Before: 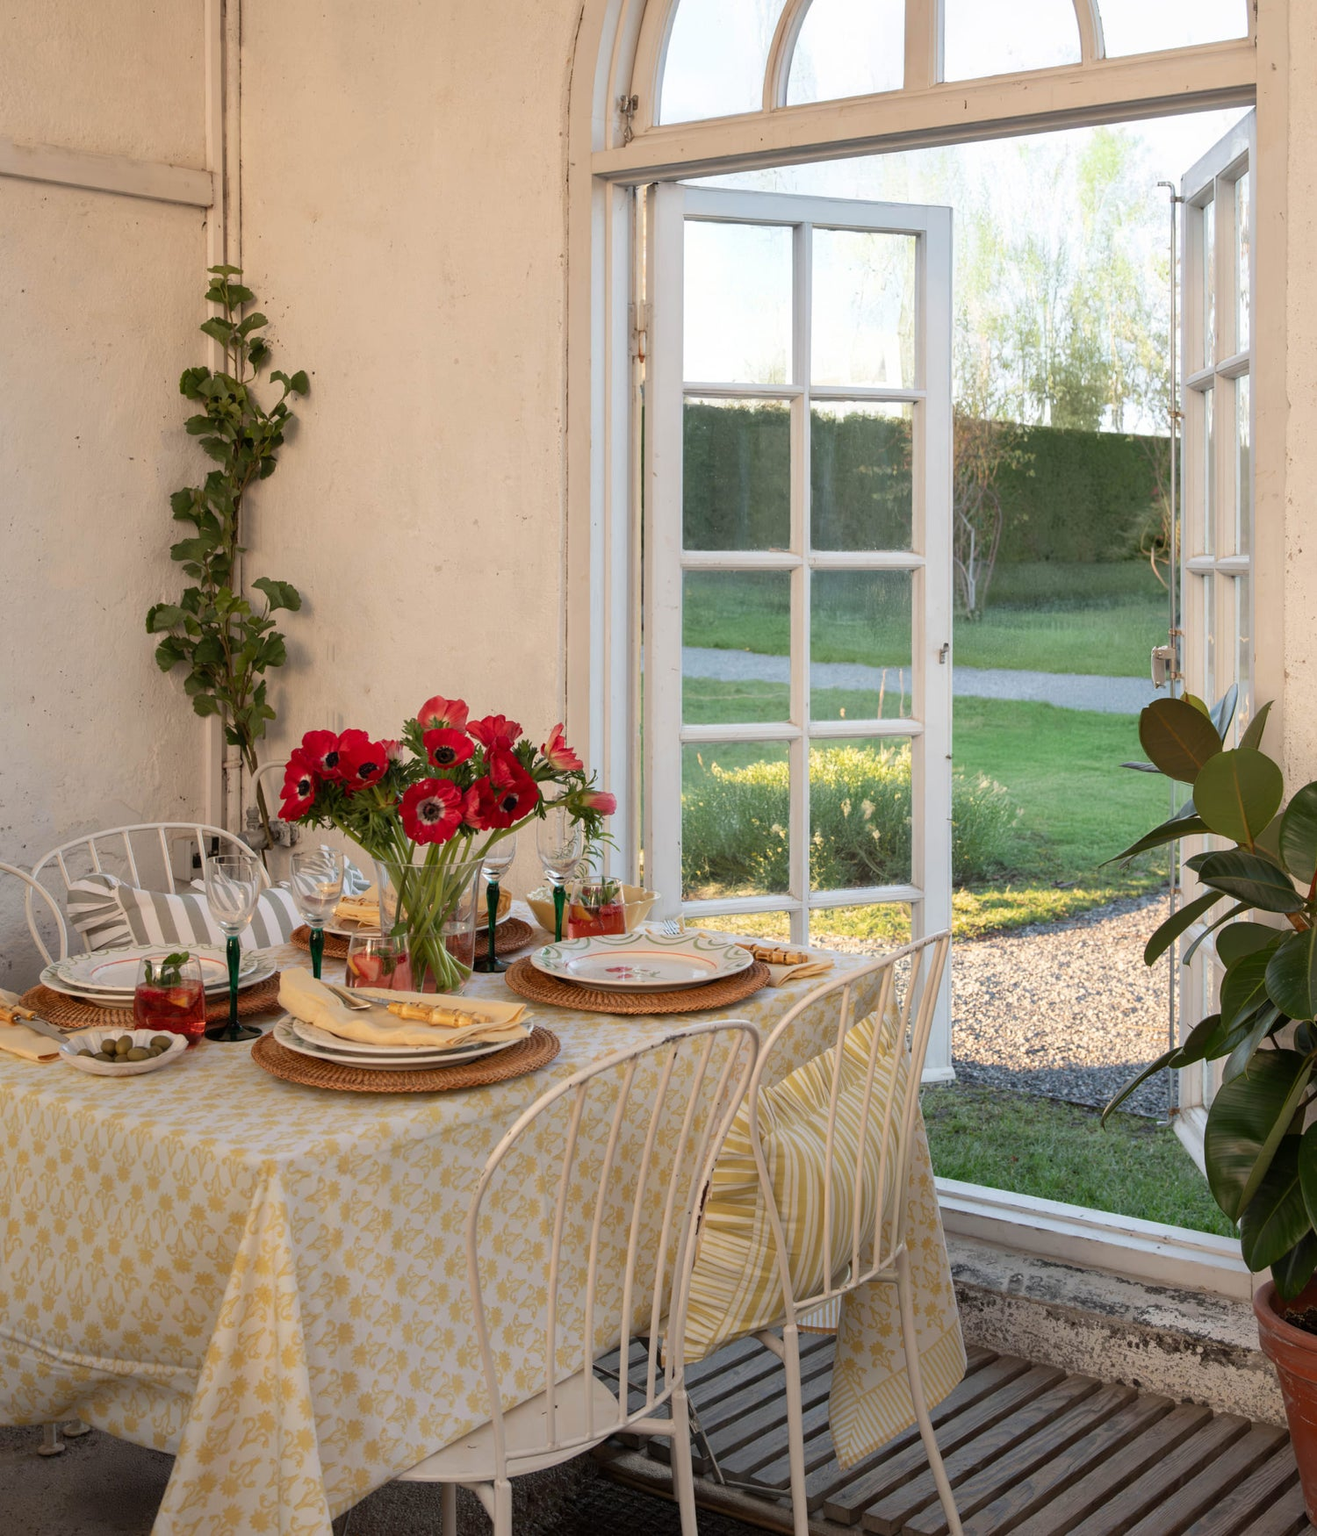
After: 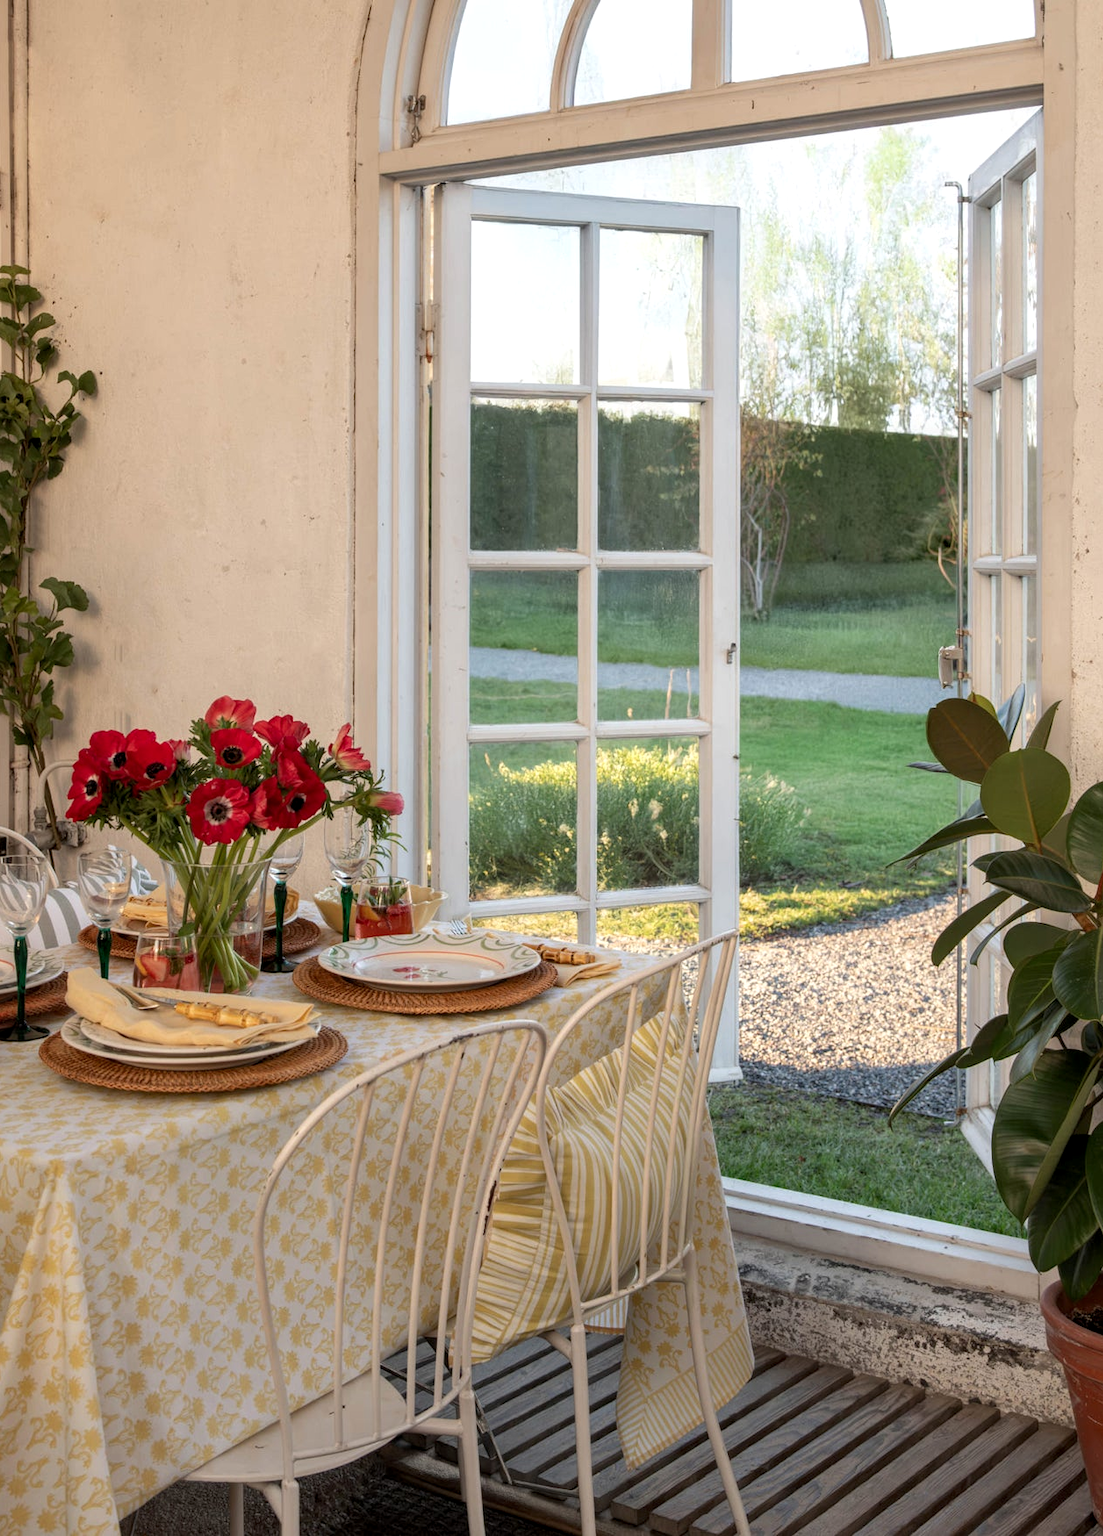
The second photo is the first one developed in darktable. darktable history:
local contrast: on, module defaults
crop: left 16.145%
